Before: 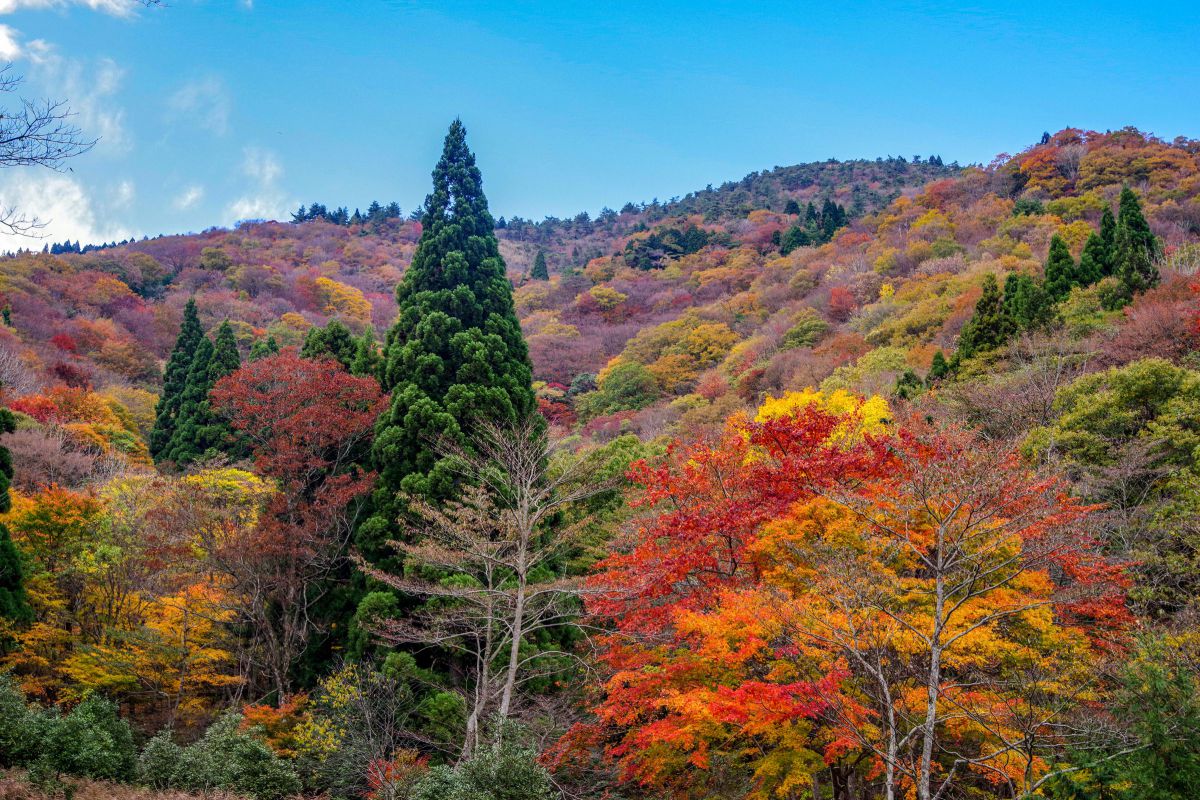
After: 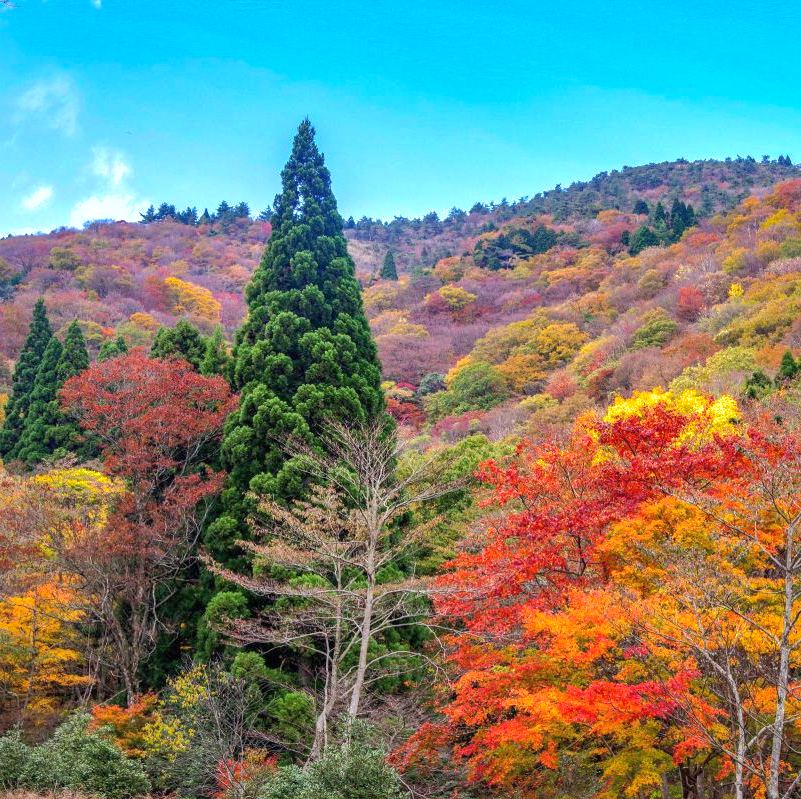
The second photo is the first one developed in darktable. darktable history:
exposure: black level correction 0, exposure 0.703 EV, compensate highlight preservation false
crop and rotate: left 12.666%, right 20.545%
levels: mode automatic, levels [0.012, 0.367, 0.697]
shadows and highlights: on, module defaults
tone equalizer: -8 EV -1.8 EV, -7 EV -1.16 EV, -6 EV -1.61 EV, smoothing diameter 24.97%, edges refinement/feathering 9.67, preserve details guided filter
